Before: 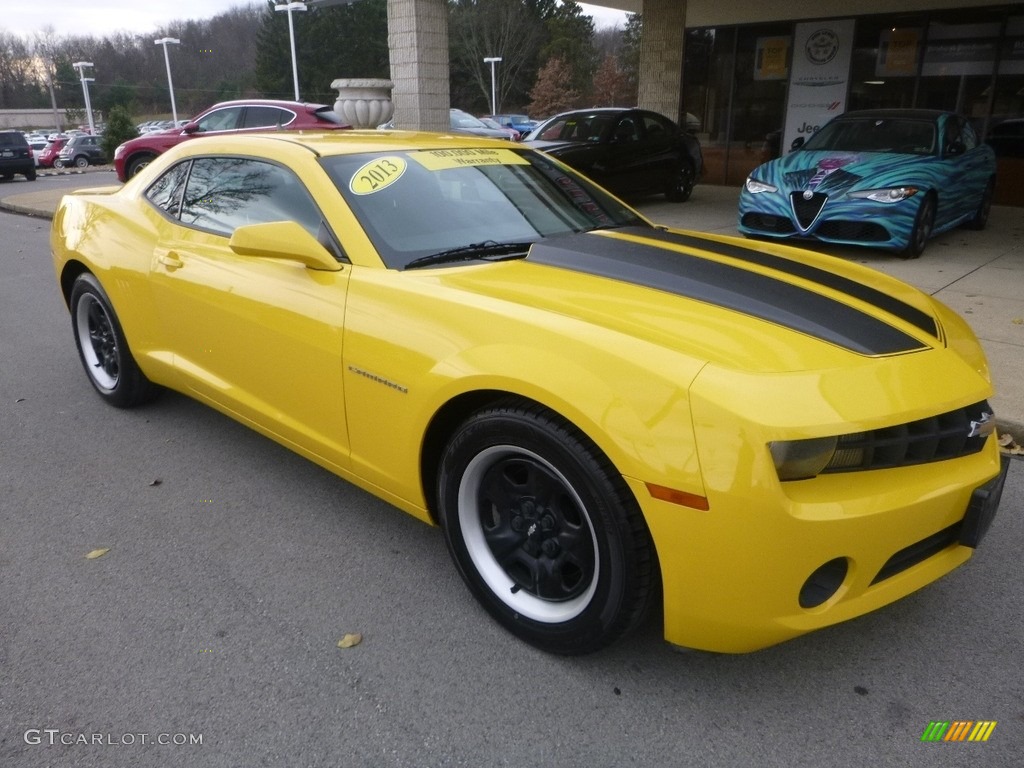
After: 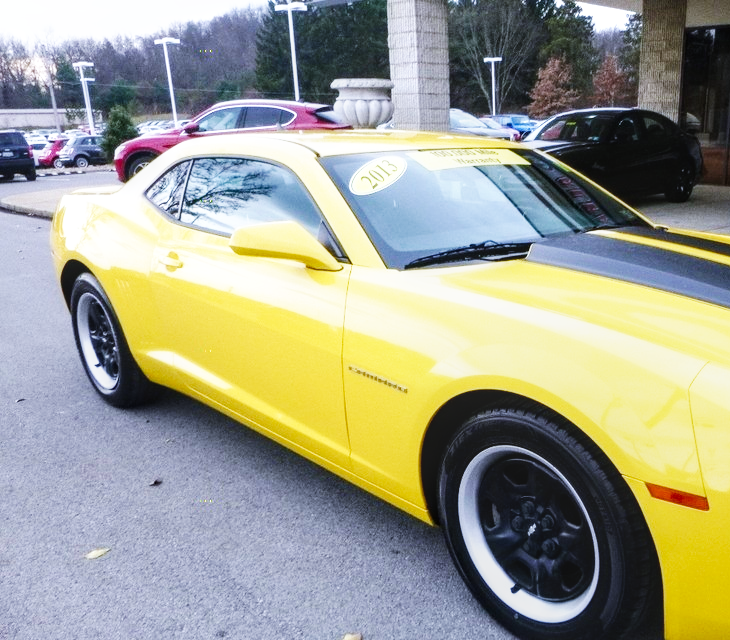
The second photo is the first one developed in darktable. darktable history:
base curve: curves: ch0 [(0, 0) (0.007, 0.004) (0.027, 0.03) (0.046, 0.07) (0.207, 0.54) (0.442, 0.872) (0.673, 0.972) (1, 1)], preserve colors none
crop: right 28.665%, bottom 16.632%
color calibration: illuminant as shot in camera, x 0.37, y 0.382, temperature 4319.04 K
local contrast: on, module defaults
